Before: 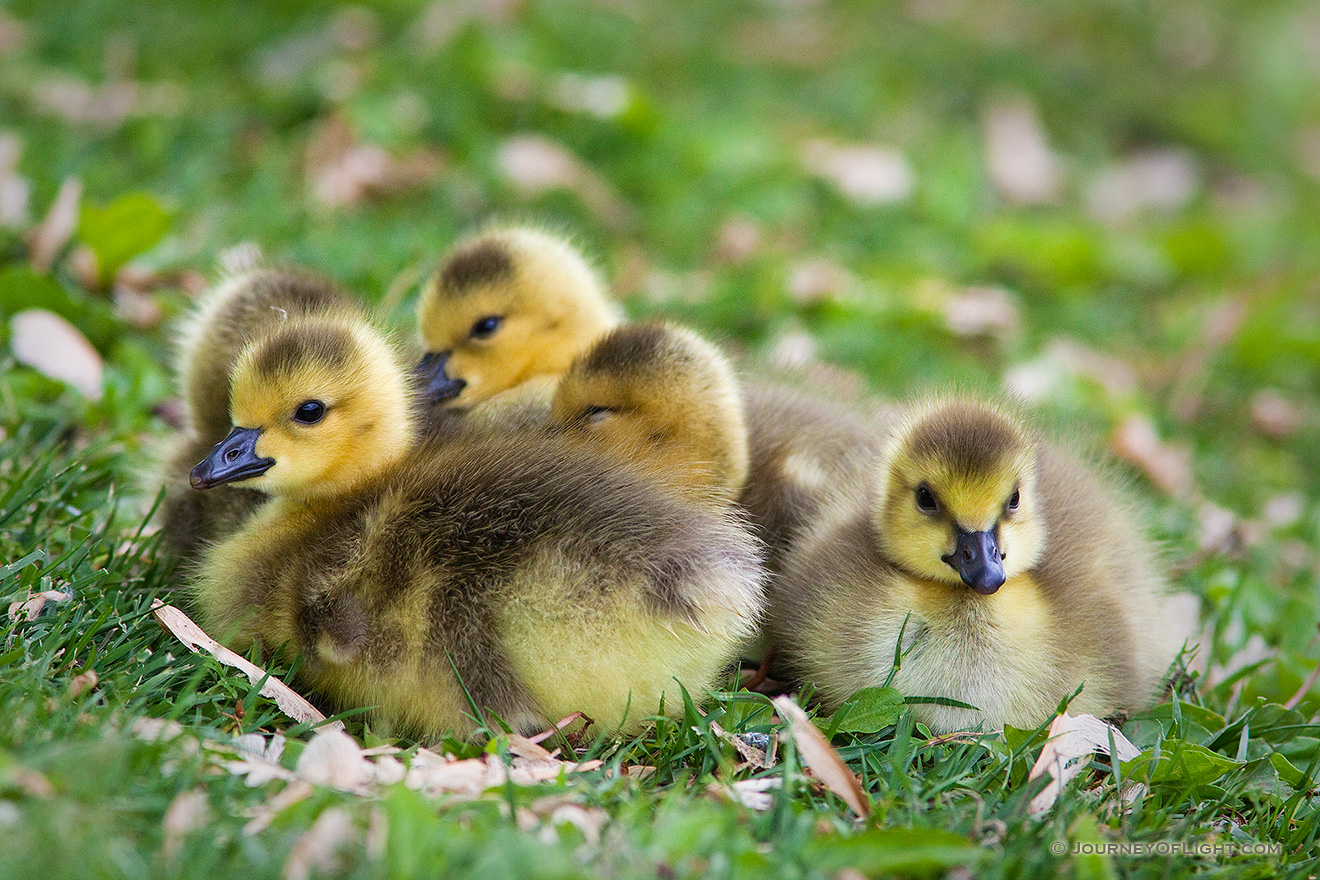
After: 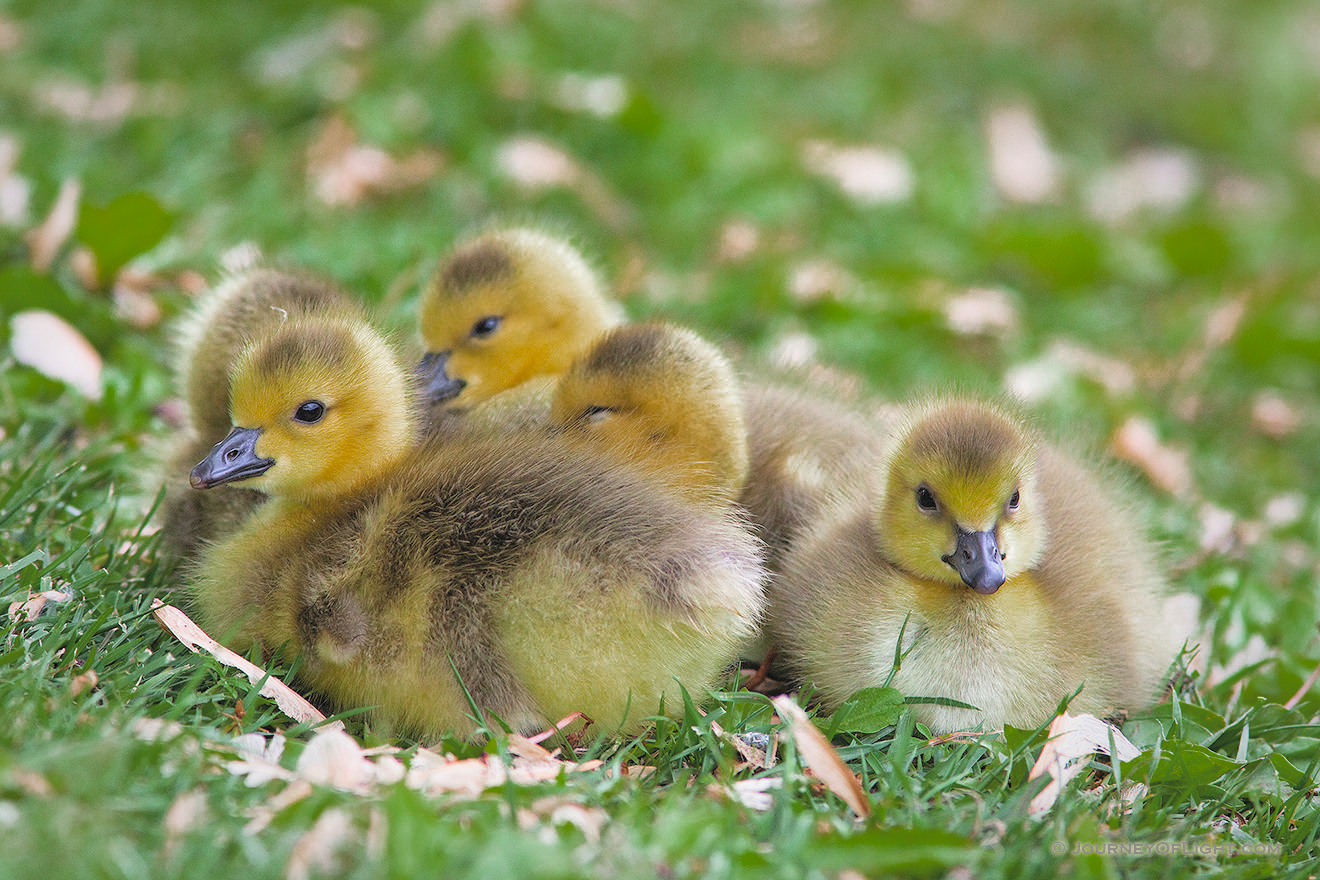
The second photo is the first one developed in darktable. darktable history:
contrast brightness saturation: brightness 0.288
color zones: curves: ch0 [(0, 0.48) (0.209, 0.398) (0.305, 0.332) (0.429, 0.493) (0.571, 0.5) (0.714, 0.5) (0.857, 0.5) (1, 0.48)]; ch1 [(0, 0.633) (0.143, 0.586) (0.286, 0.489) (0.429, 0.448) (0.571, 0.31) (0.714, 0.335) (0.857, 0.492) (1, 0.633)]; ch2 [(0, 0.448) (0.143, 0.498) (0.286, 0.5) (0.429, 0.5) (0.571, 0.5) (0.714, 0.5) (0.857, 0.5) (1, 0.448)]
